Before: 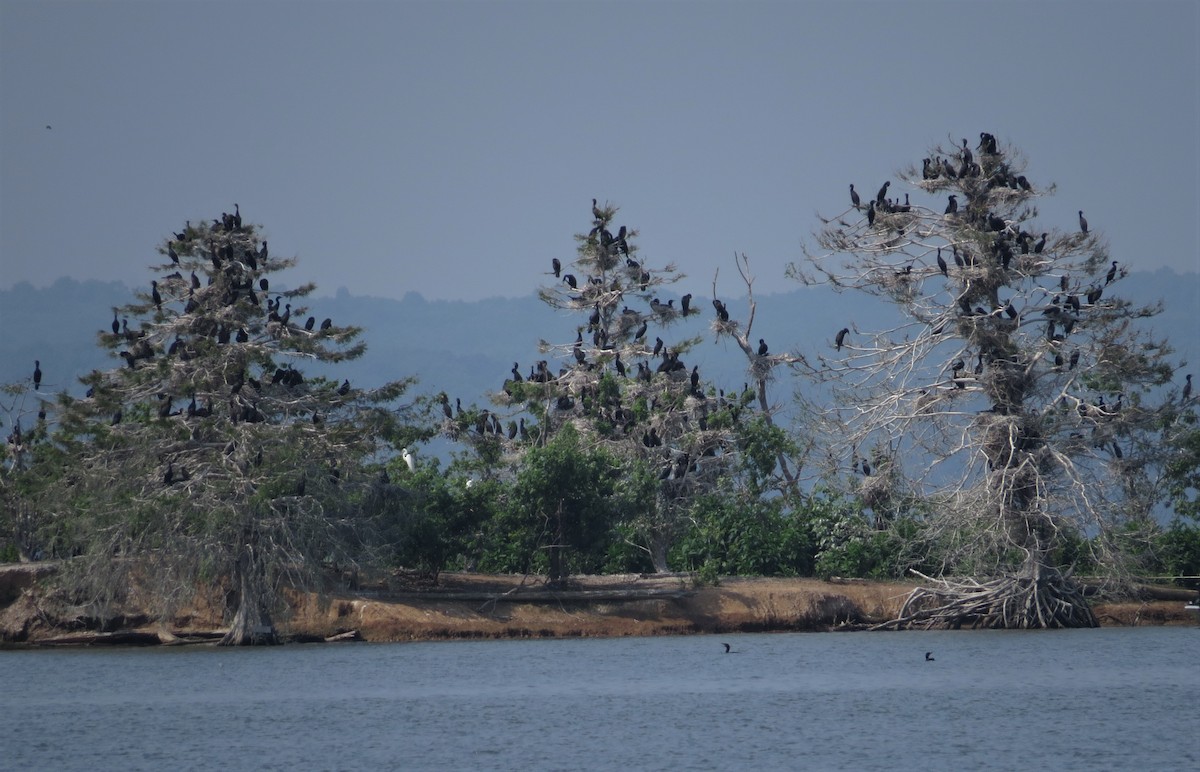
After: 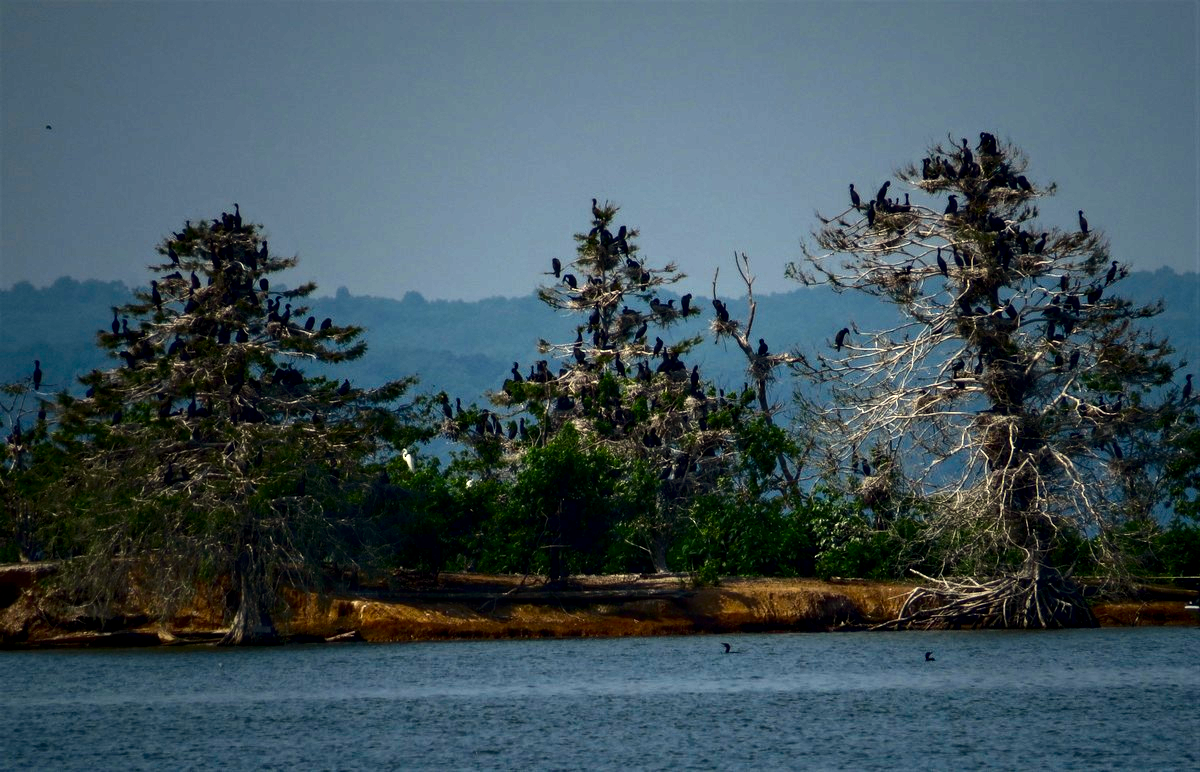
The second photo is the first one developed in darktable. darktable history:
white balance: red 1.029, blue 0.92
local contrast: on, module defaults
color balance rgb: linear chroma grading › global chroma 9%, perceptual saturation grading › global saturation 36%, perceptual saturation grading › shadows 35%, perceptual brilliance grading › global brilliance 15%, perceptual brilliance grading › shadows -35%, global vibrance 15%
exposure: black level correction 0.001, exposure 0.191 EV, compensate highlight preservation false
contrast brightness saturation: contrast 0.19, brightness -0.24, saturation 0.11
